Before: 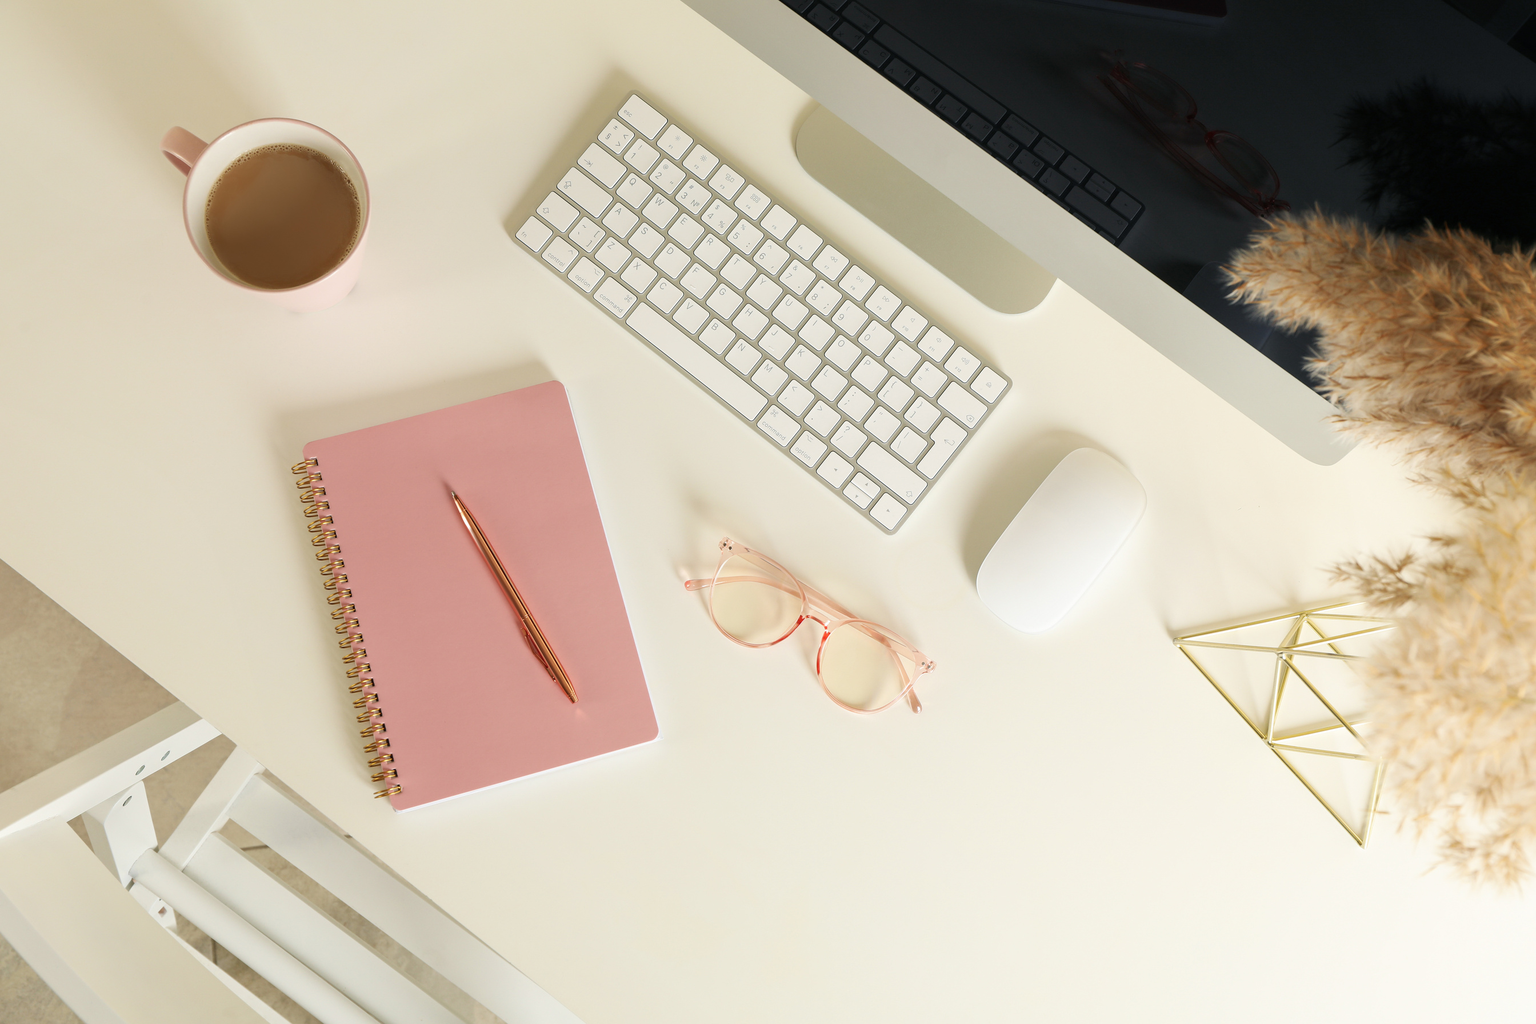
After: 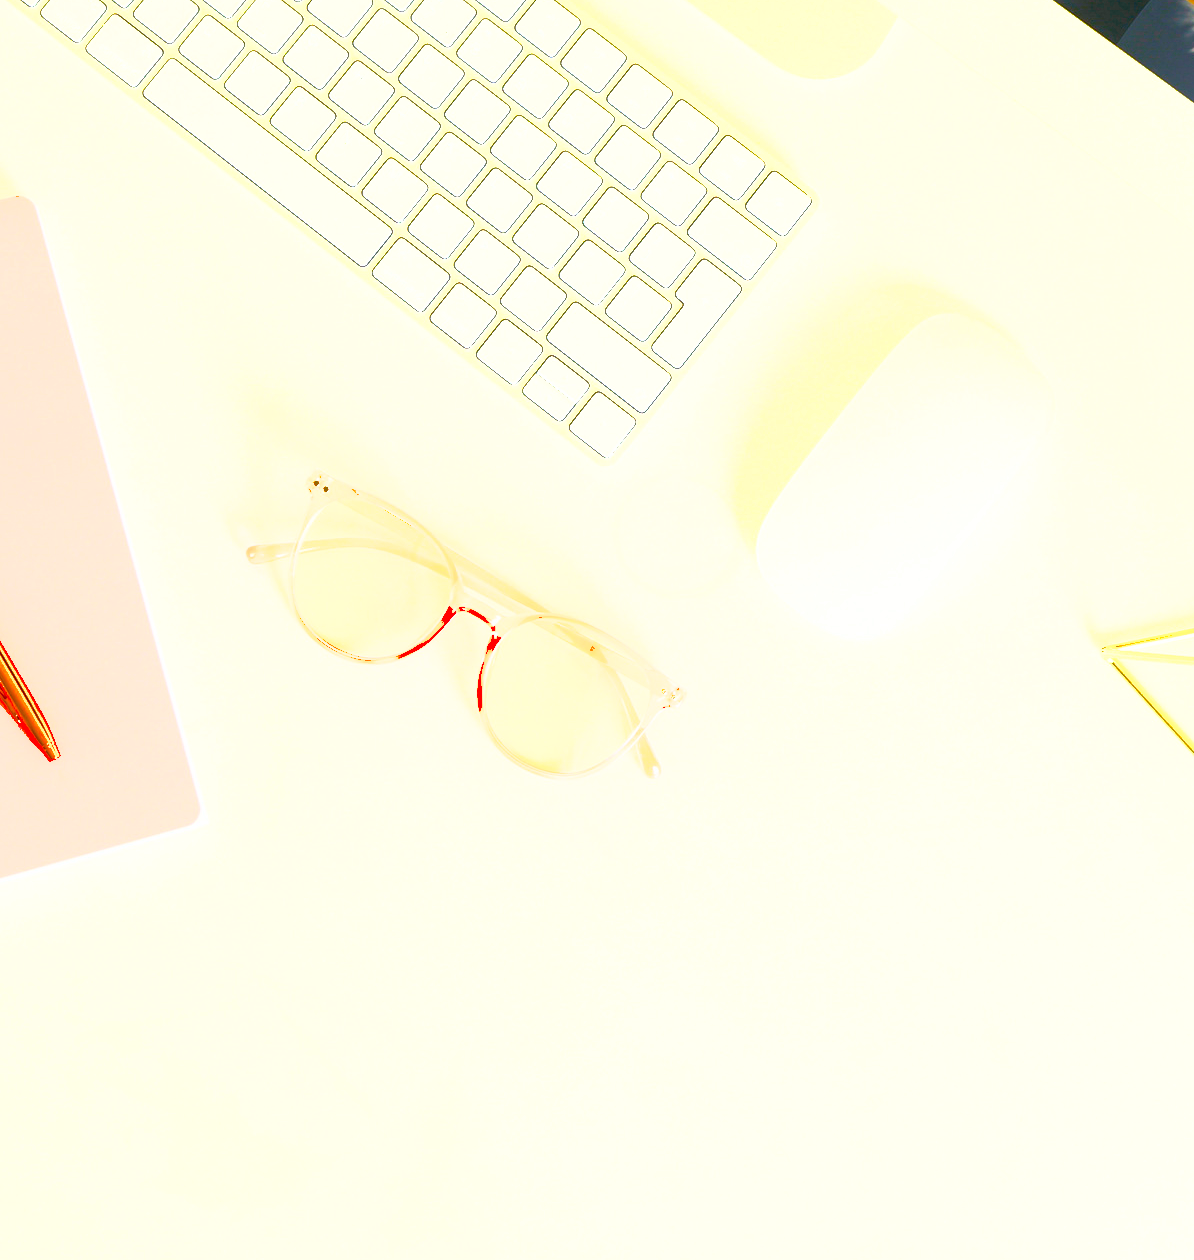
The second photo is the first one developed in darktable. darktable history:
color balance rgb: linear chroma grading › global chroma 42%, perceptual saturation grading › global saturation 42%, perceptual brilliance grading › global brilliance 25%, global vibrance 33%
shadows and highlights: on, module defaults
exposure: exposure 1 EV, compensate highlight preservation false
crop: left 35.432%, top 26.233%, right 20.145%, bottom 3.432%
